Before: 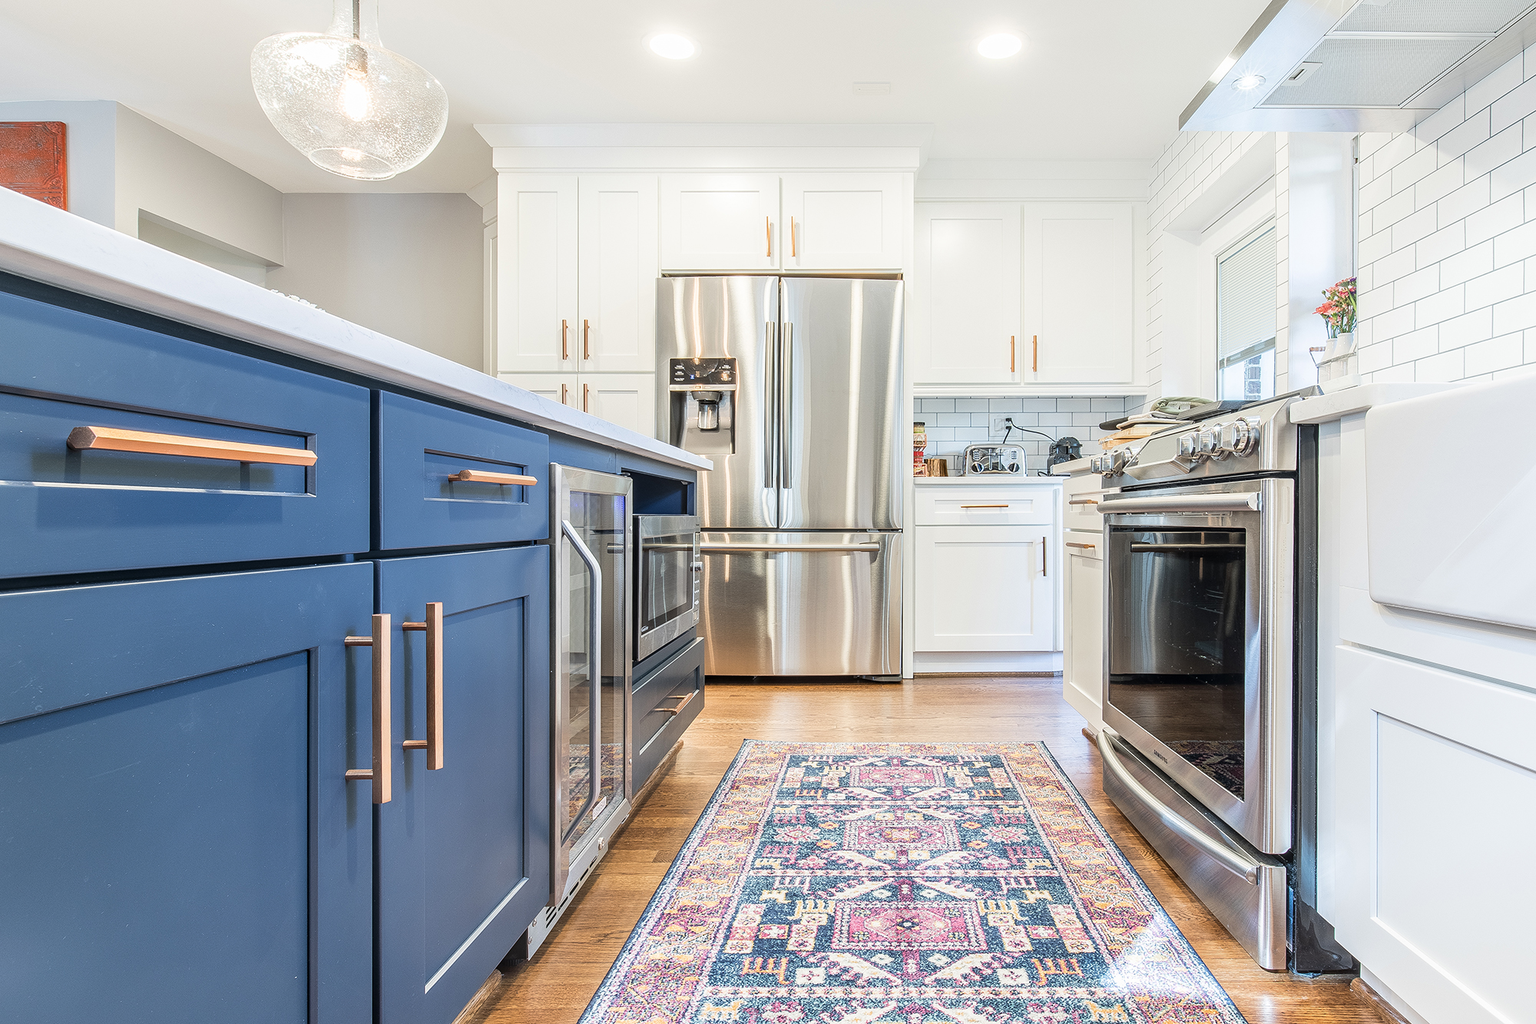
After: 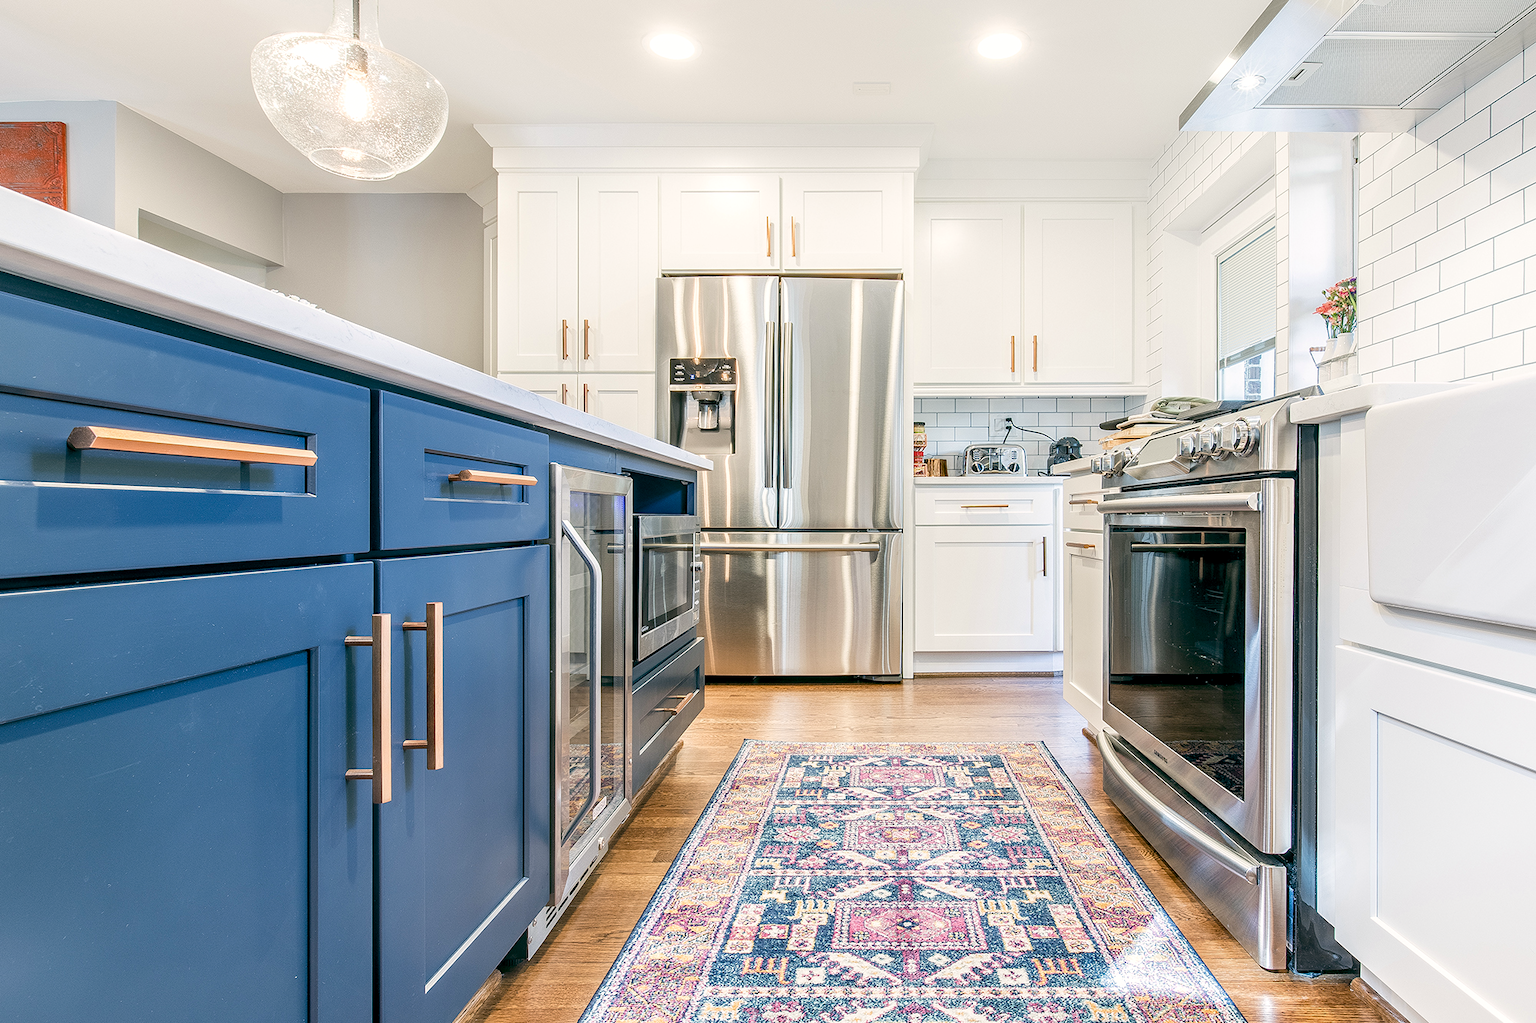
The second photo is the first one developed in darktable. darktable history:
color balance rgb: highlights gain › chroma 1.099%, highlights gain › hue 52.93°, global offset › luminance -0.316%, global offset › chroma 0.114%, global offset › hue 164.97°, perceptual saturation grading › global saturation 0.198%, perceptual saturation grading › highlights -14.886%, perceptual saturation grading › shadows 24.982%, global vibrance 20%
exposure: compensate exposure bias true, compensate highlight preservation false
local contrast: highlights 105%, shadows 100%, detail 120%, midtone range 0.2
